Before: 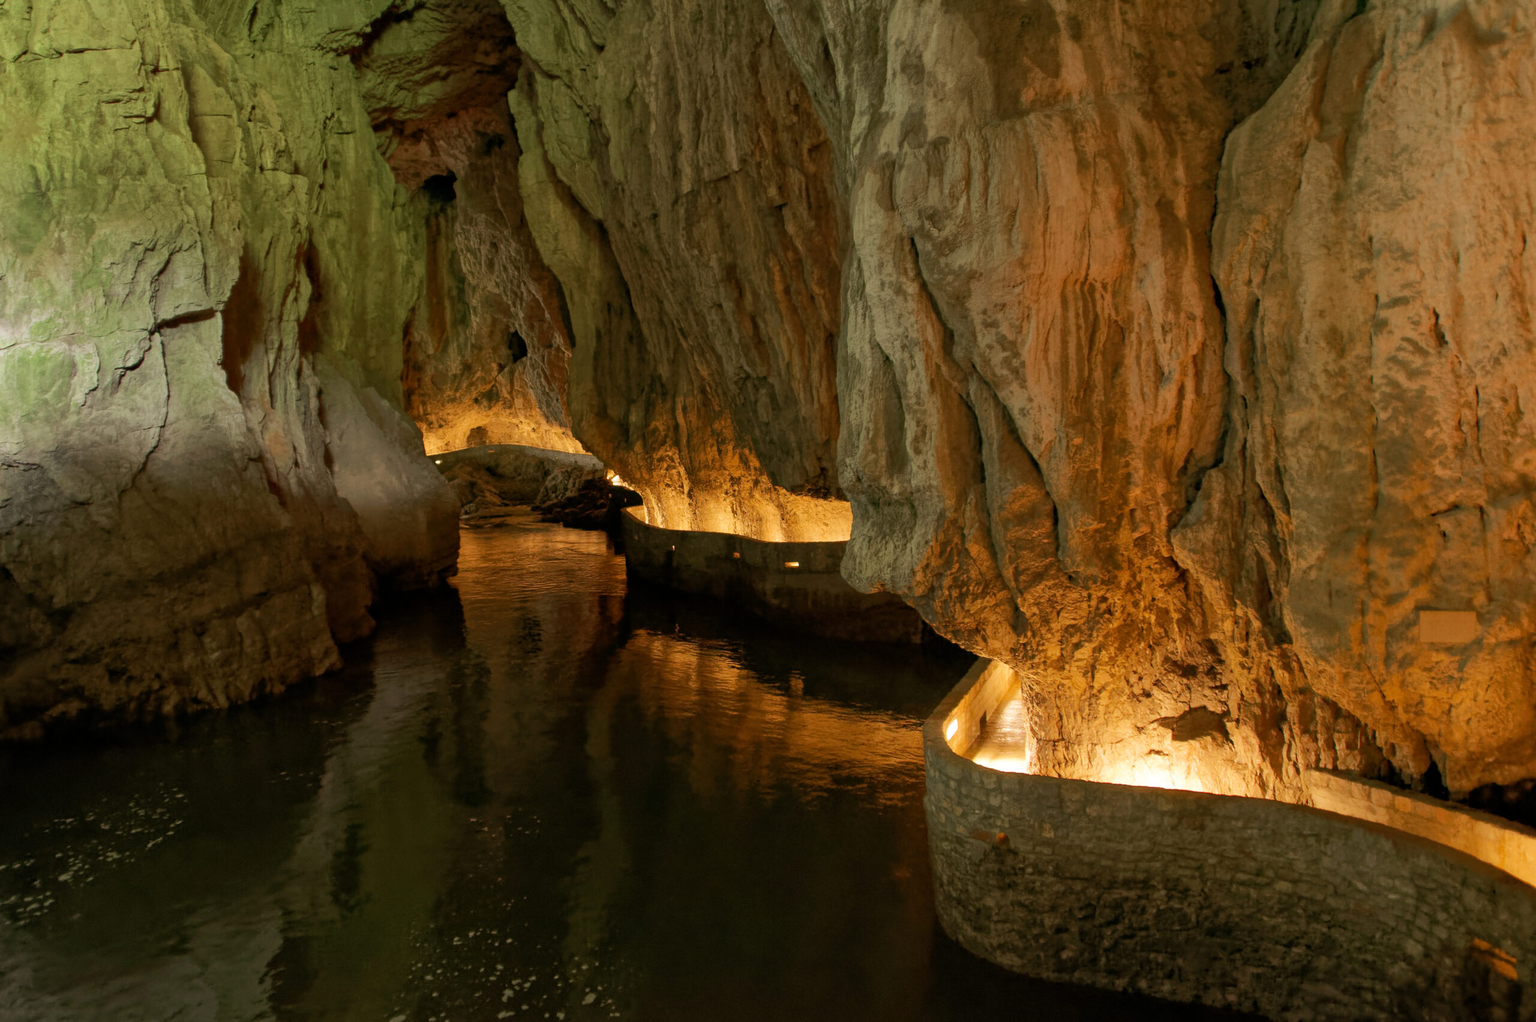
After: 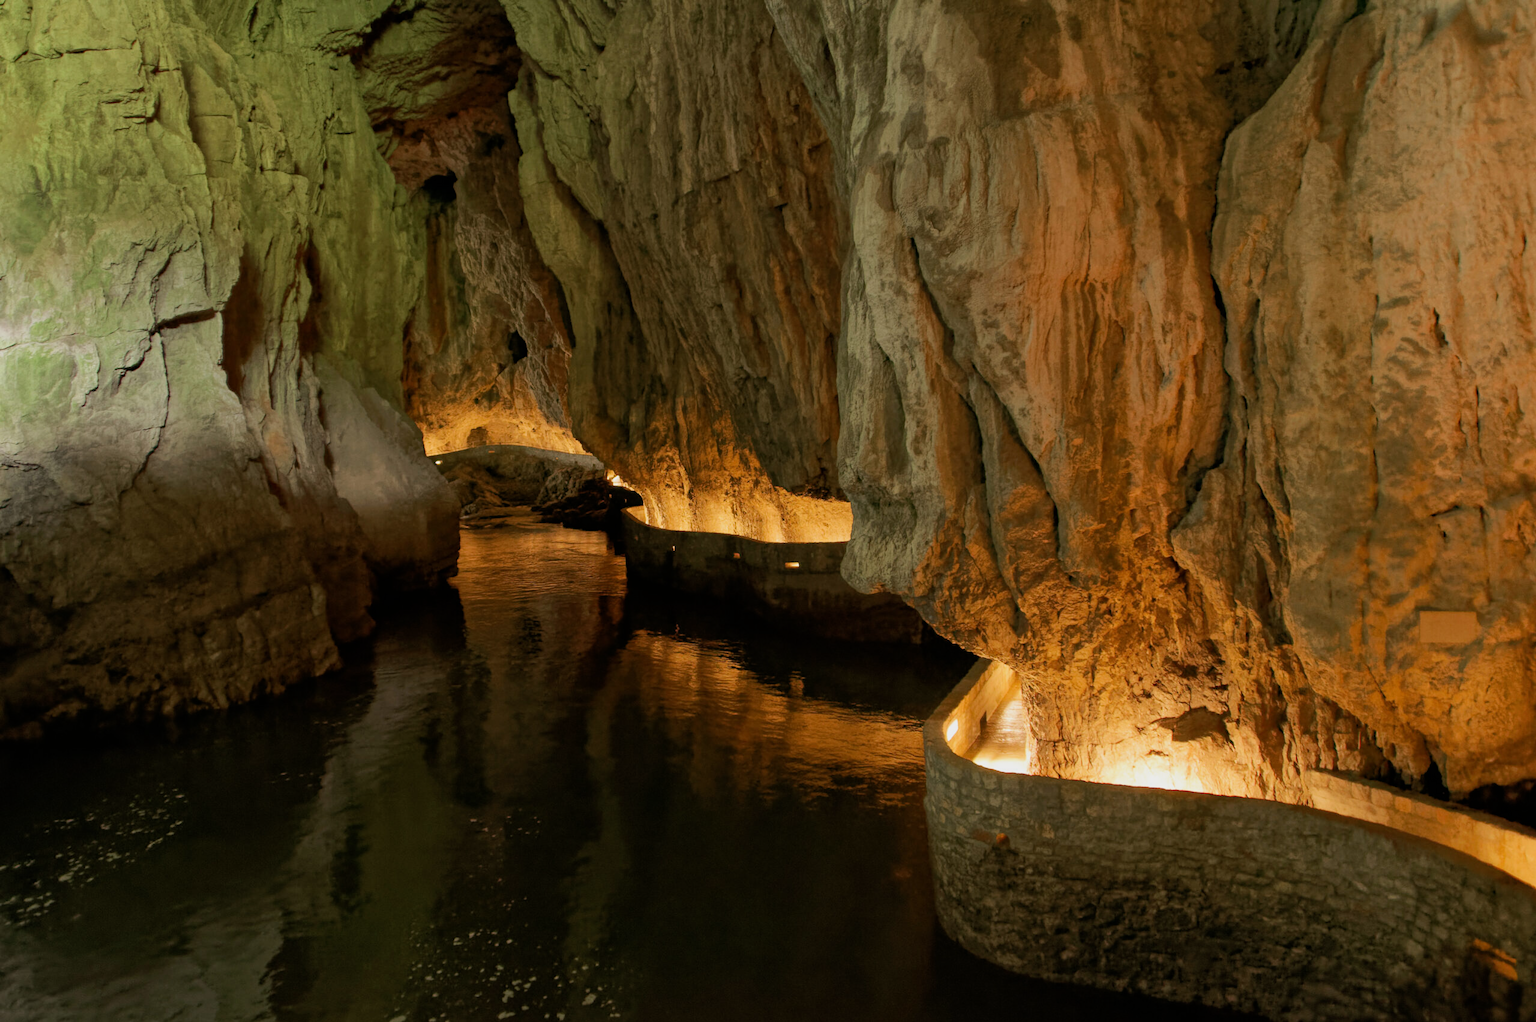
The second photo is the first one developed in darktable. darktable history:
filmic rgb: black relative exposure -11.35 EV, white relative exposure 3.23 EV, threshold 2.97 EV, hardness 6.8, enable highlight reconstruction true
